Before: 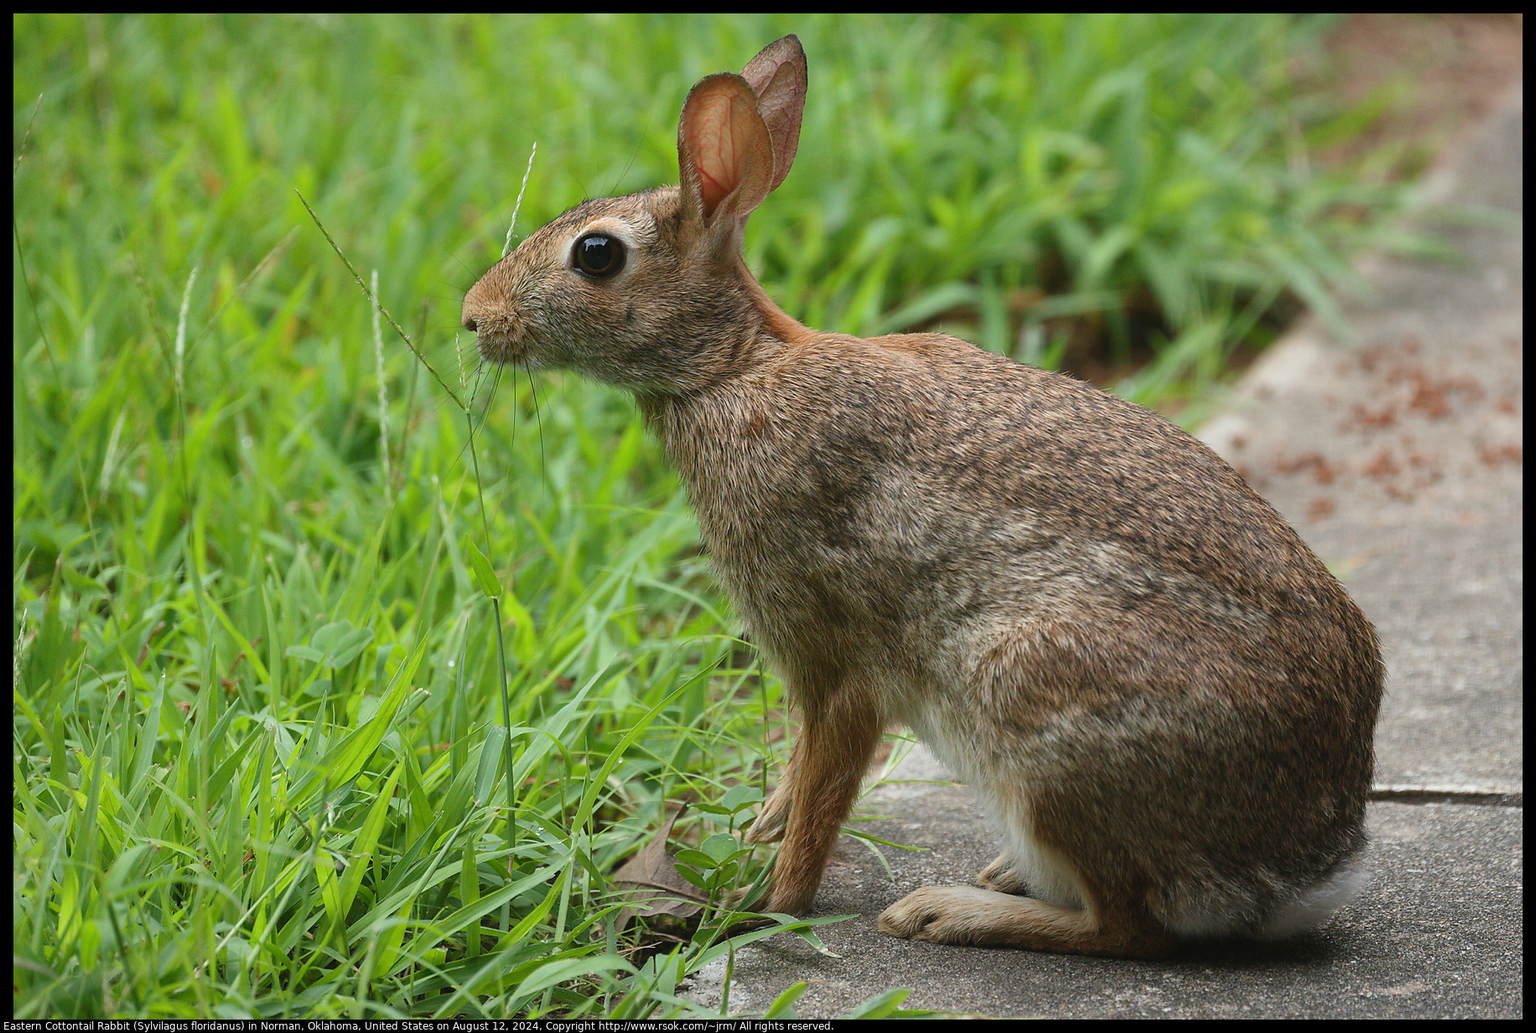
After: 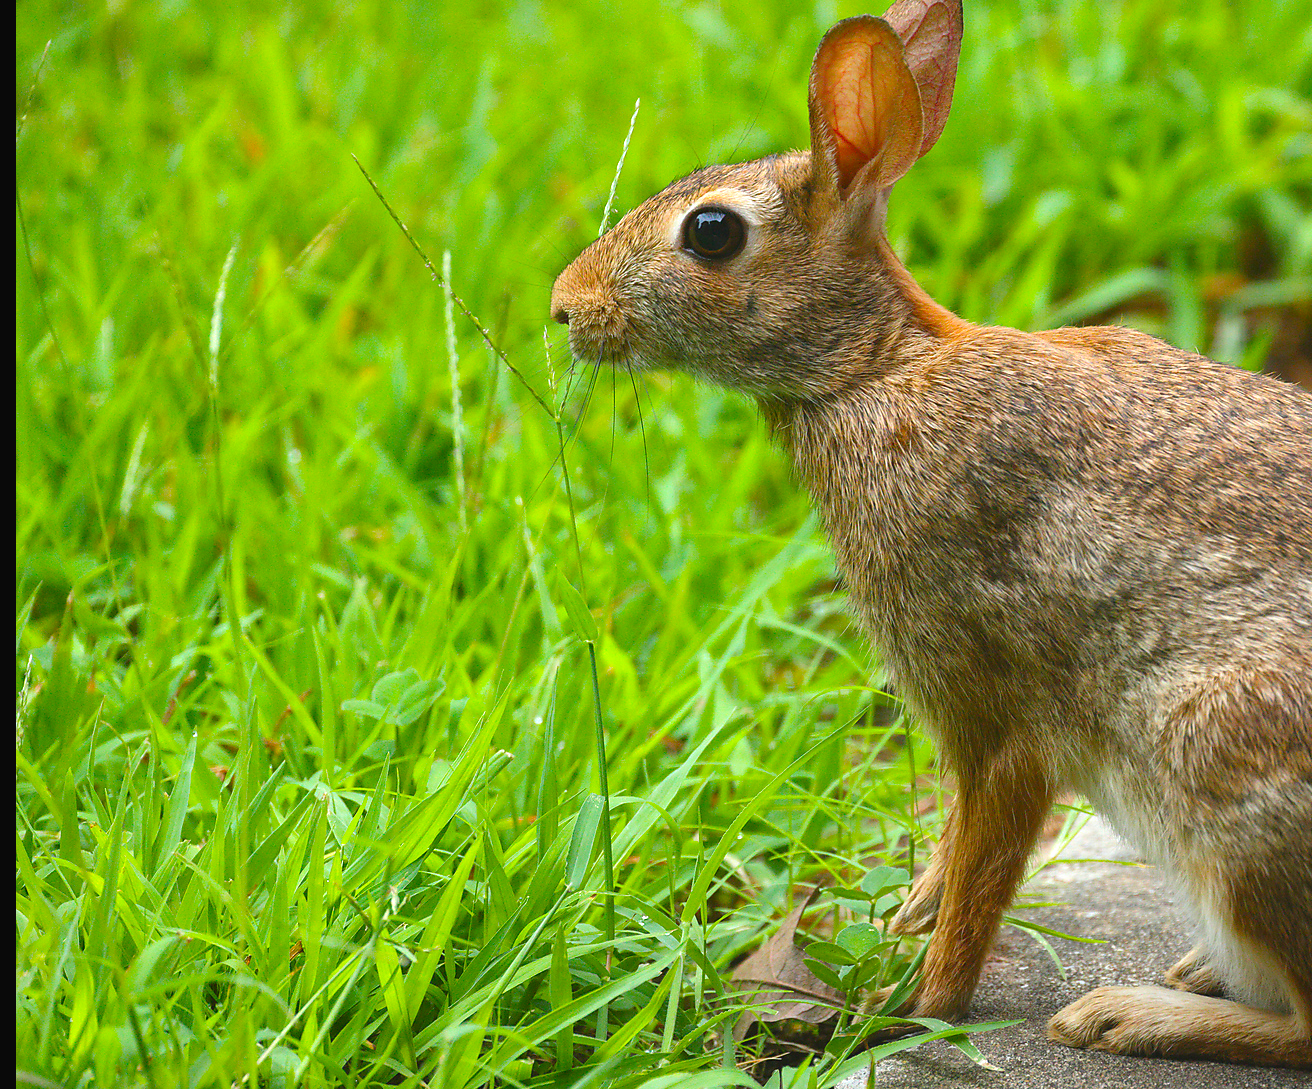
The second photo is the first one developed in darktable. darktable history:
color balance rgb: linear chroma grading › global chroma 15%, perceptual saturation grading › global saturation 30%
crop: top 5.803%, right 27.864%, bottom 5.804%
exposure: black level correction -0.002, exposure 0.54 EV, compensate highlight preservation false
